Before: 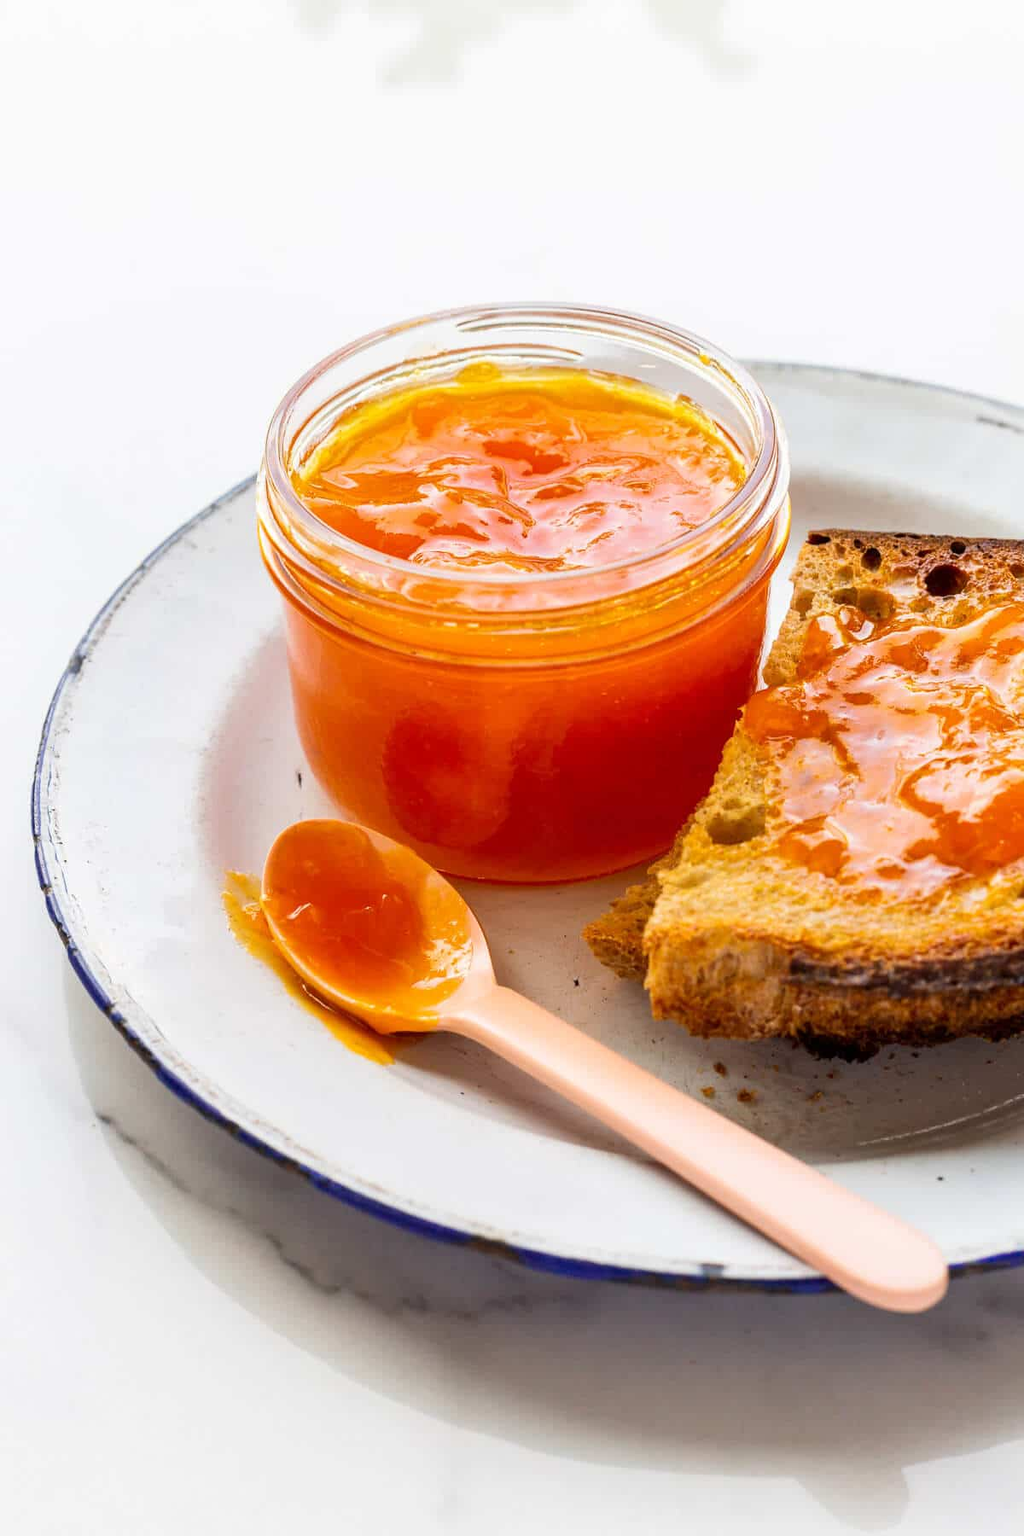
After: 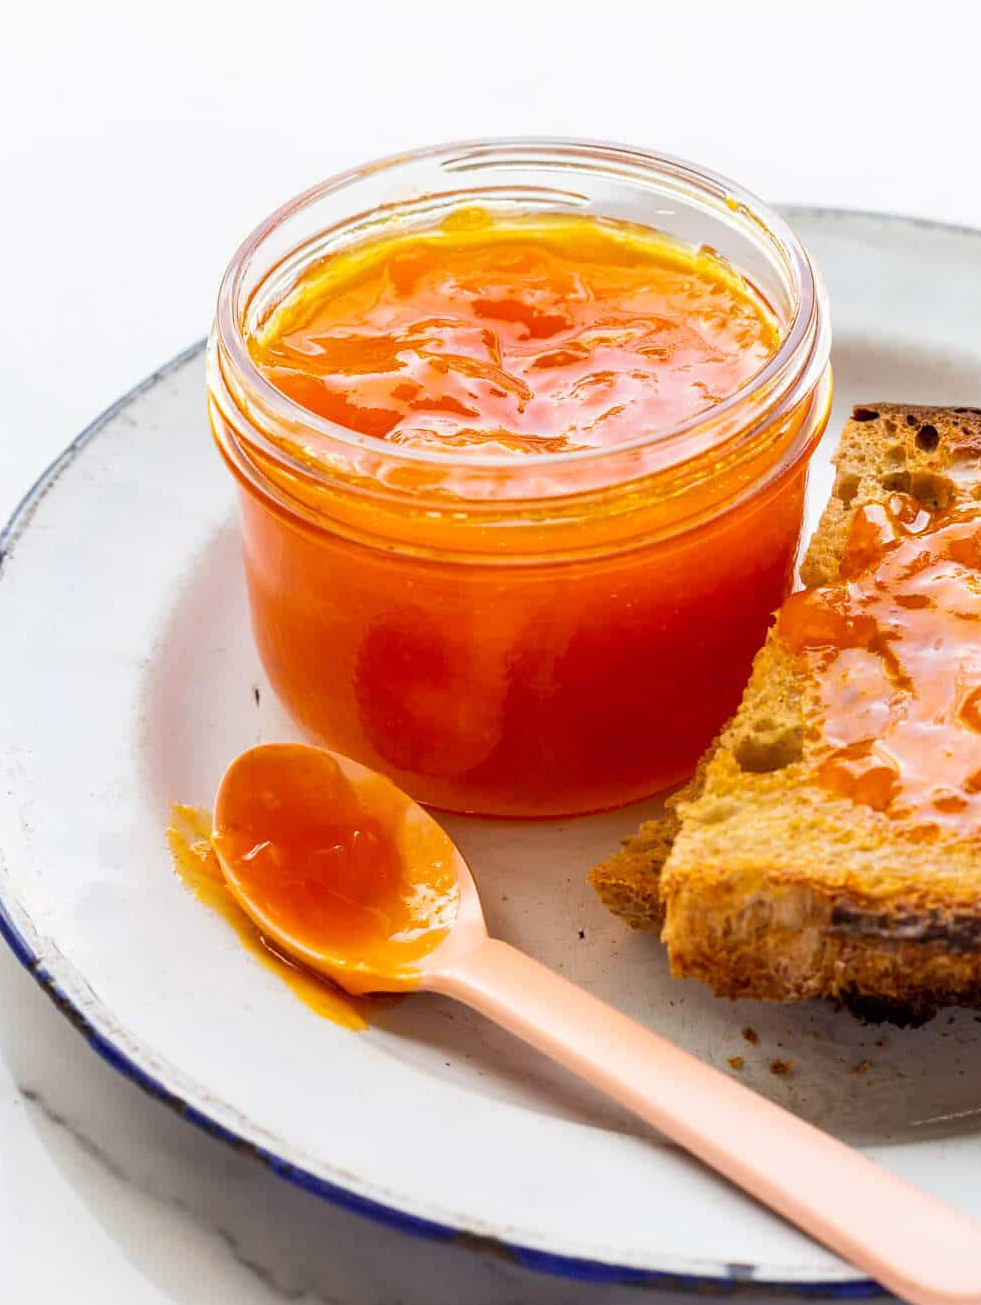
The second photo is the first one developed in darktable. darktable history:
crop: left 7.853%, top 12.068%, right 10.389%, bottom 15.398%
